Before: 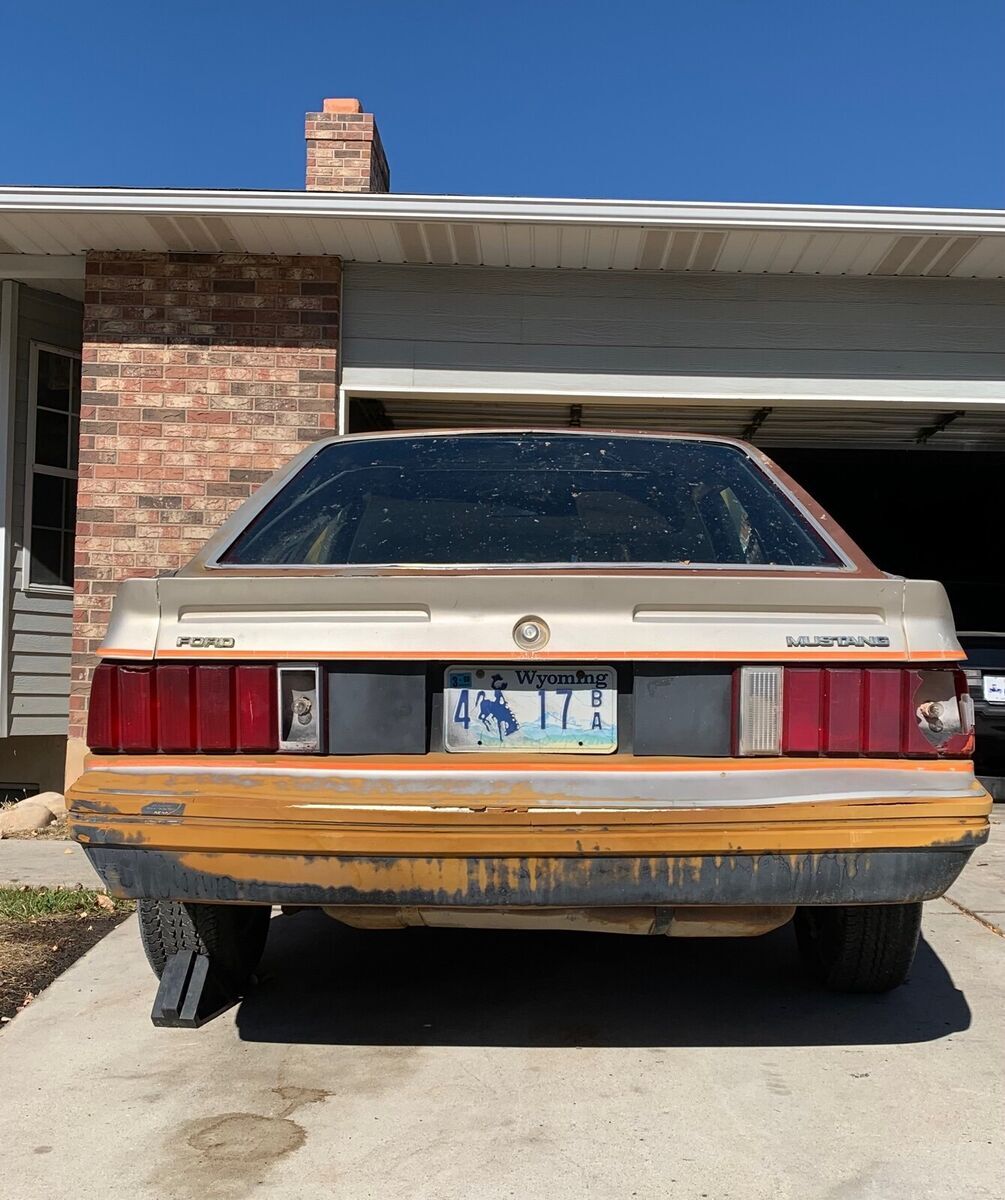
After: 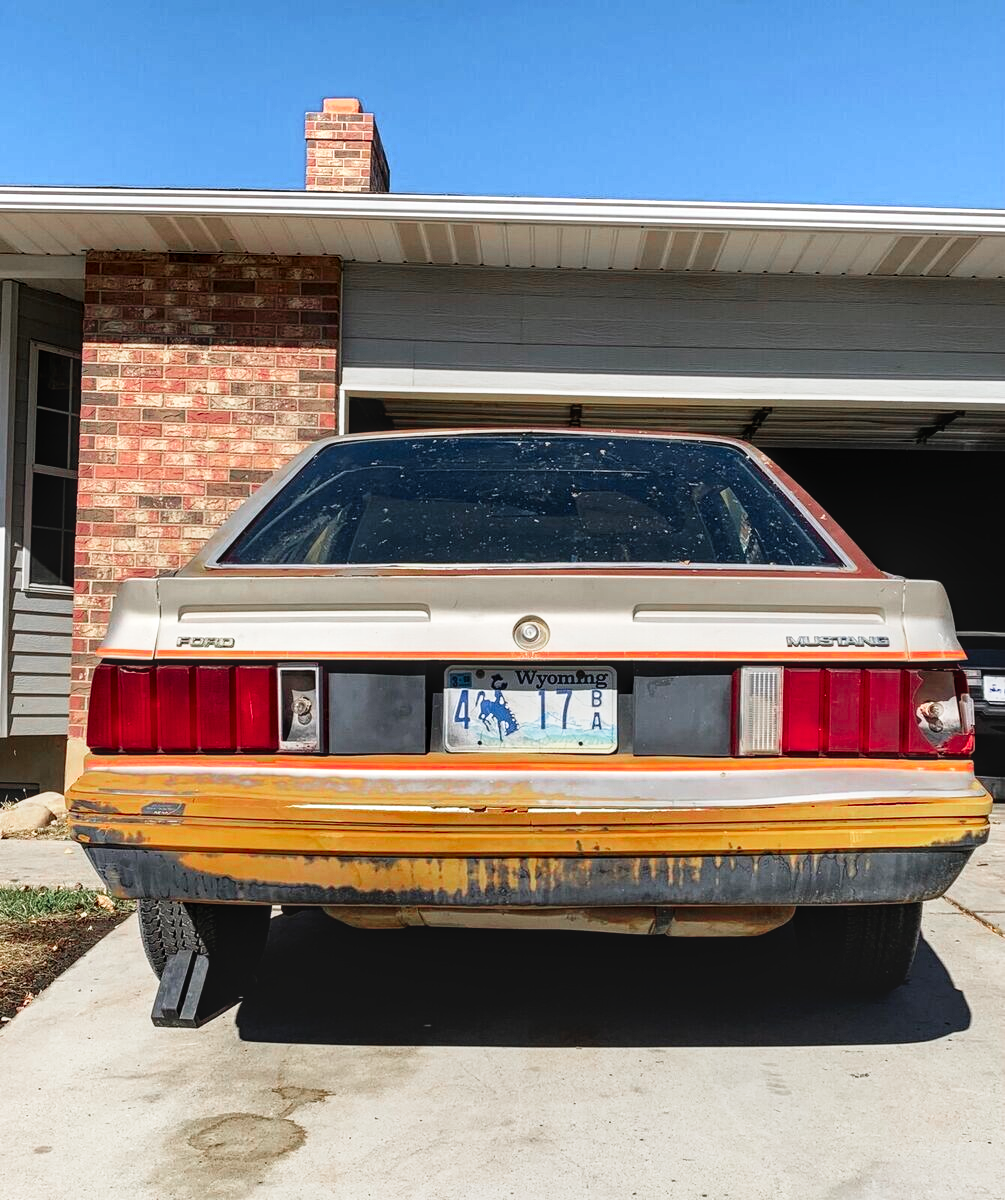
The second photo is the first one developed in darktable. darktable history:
tone curve: curves: ch0 [(0, 0.024) (0.049, 0.038) (0.176, 0.162) (0.311, 0.337) (0.416, 0.471) (0.565, 0.658) (0.817, 0.911) (1, 1)]; ch1 [(0, 0) (0.351, 0.347) (0.446, 0.42) (0.481, 0.463) (0.504, 0.504) (0.522, 0.521) (0.546, 0.563) (0.622, 0.664) (0.728, 0.786) (1, 1)]; ch2 [(0, 0) (0.327, 0.324) (0.427, 0.413) (0.458, 0.444) (0.502, 0.504) (0.526, 0.539) (0.547, 0.581) (0.601, 0.61) (0.76, 0.765) (1, 1)], preserve colors none
color zones: curves: ch0 [(0, 0.466) (0.128, 0.466) (0.25, 0.5) (0.375, 0.456) (0.5, 0.5) (0.625, 0.5) (0.737, 0.652) (0.875, 0.5)]; ch1 [(0, 0.603) (0.125, 0.618) (0.261, 0.348) (0.372, 0.353) (0.497, 0.363) (0.611, 0.45) (0.731, 0.427) (0.875, 0.518) (0.998, 0.652)]; ch2 [(0, 0.559) (0.125, 0.451) (0.253, 0.564) (0.37, 0.578) (0.5, 0.466) (0.625, 0.471) (0.731, 0.471) (0.88, 0.485)]
contrast brightness saturation: saturation 0.097
local contrast: on, module defaults
